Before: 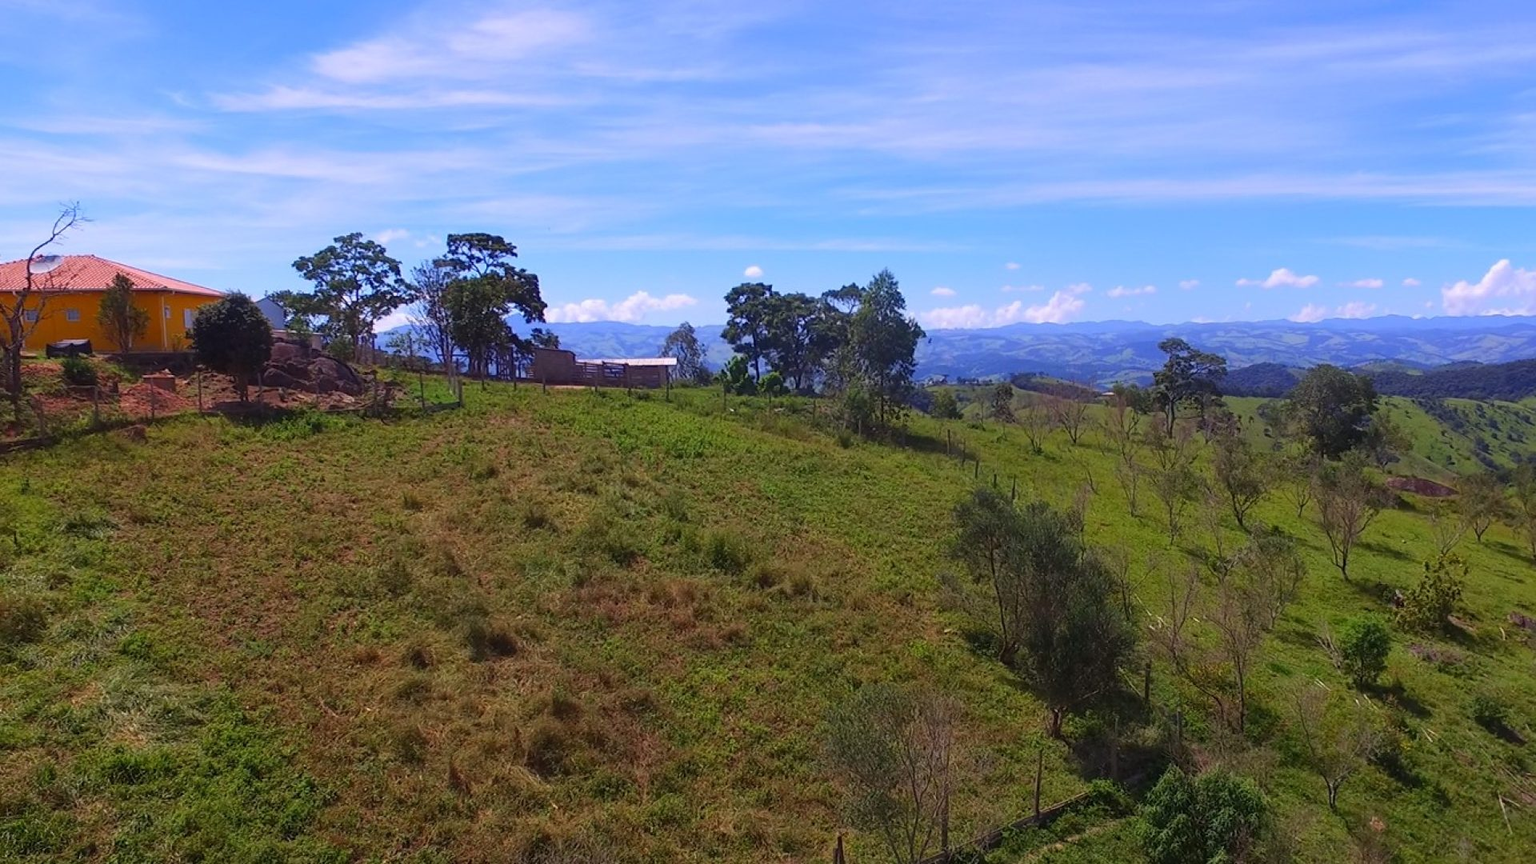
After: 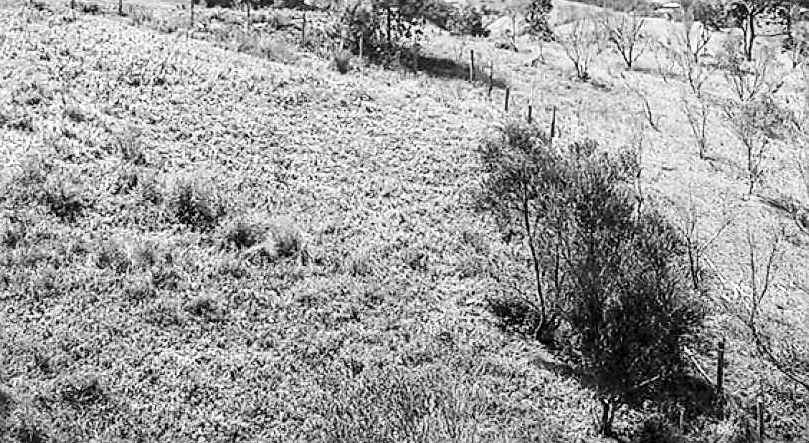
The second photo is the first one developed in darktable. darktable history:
crop: left 37.221%, top 45.169%, right 20.63%, bottom 13.777%
sharpen: amount 0.6
levels: levels [0.016, 0.484, 0.953]
graduated density: rotation -180°, offset 27.42
base curve: curves: ch0 [(0, 0) (0, 0) (0.002, 0.001) (0.008, 0.003) (0.019, 0.011) (0.037, 0.037) (0.064, 0.11) (0.102, 0.232) (0.152, 0.379) (0.216, 0.524) (0.296, 0.665) (0.394, 0.789) (0.512, 0.881) (0.651, 0.945) (0.813, 0.986) (1, 1)], preserve colors none
exposure: black level correction 0.001, exposure 1.129 EV, compensate exposure bias true, compensate highlight preservation false
monochrome: a 1.94, b -0.638
local contrast: detail 130%
